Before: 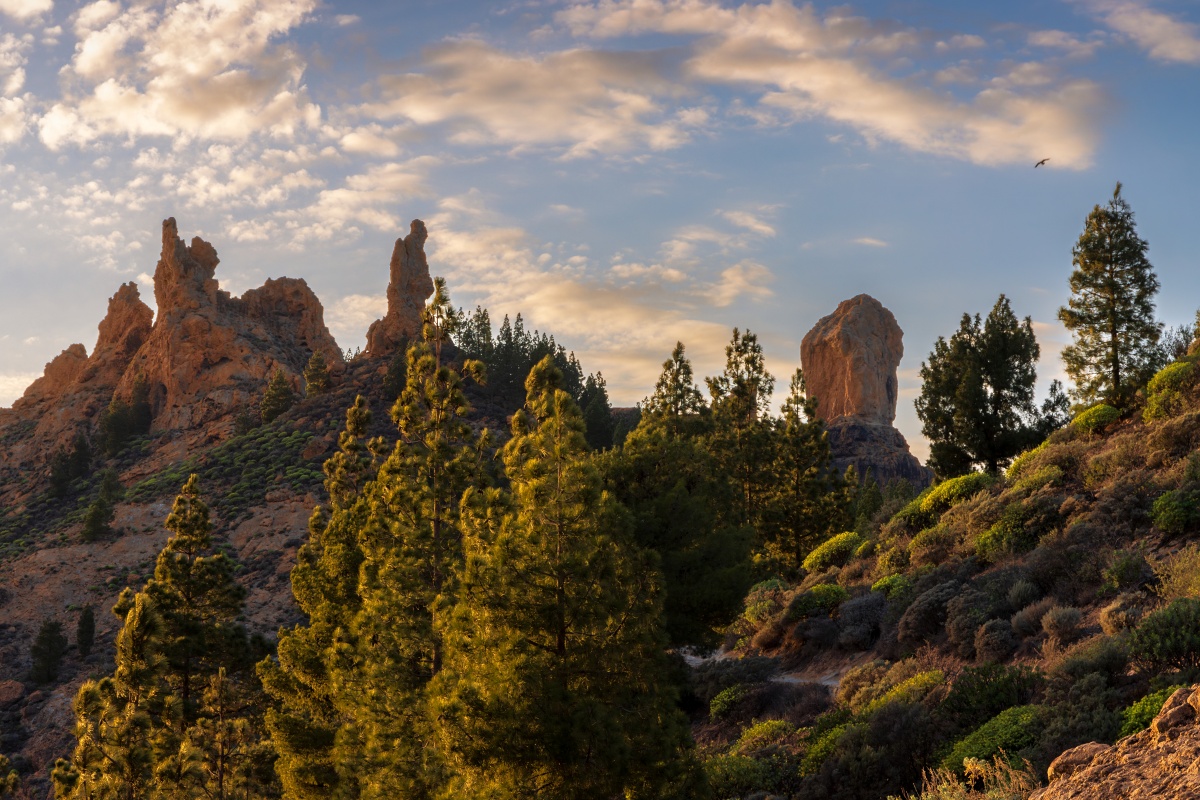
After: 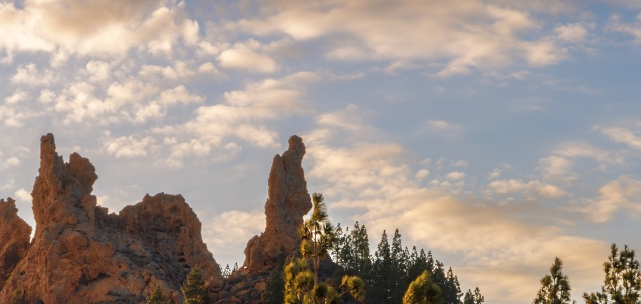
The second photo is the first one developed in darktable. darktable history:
crop: left 10.203%, top 10.514%, right 36.345%, bottom 51.458%
